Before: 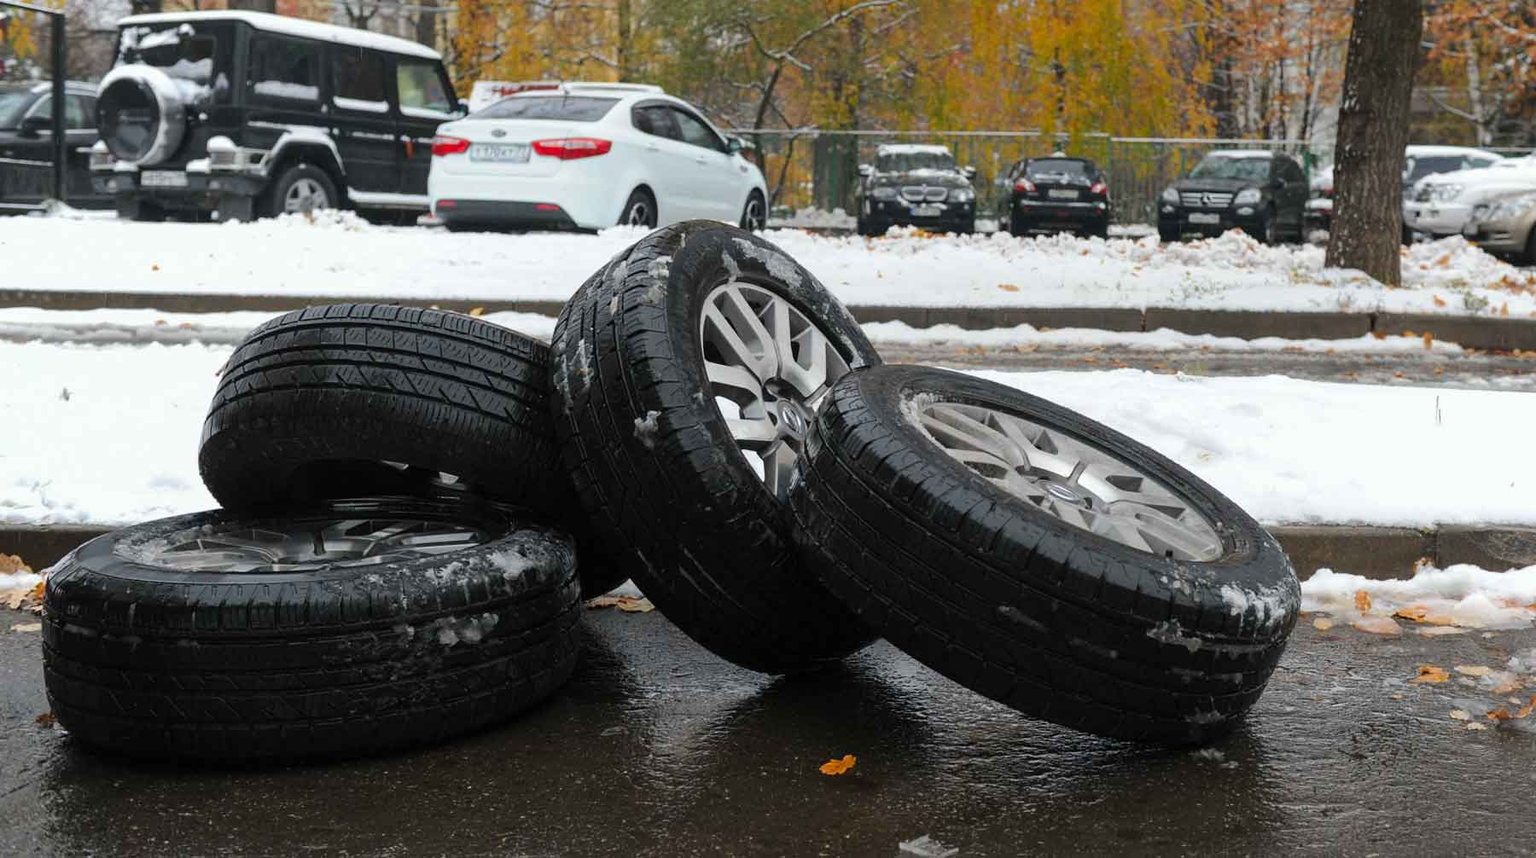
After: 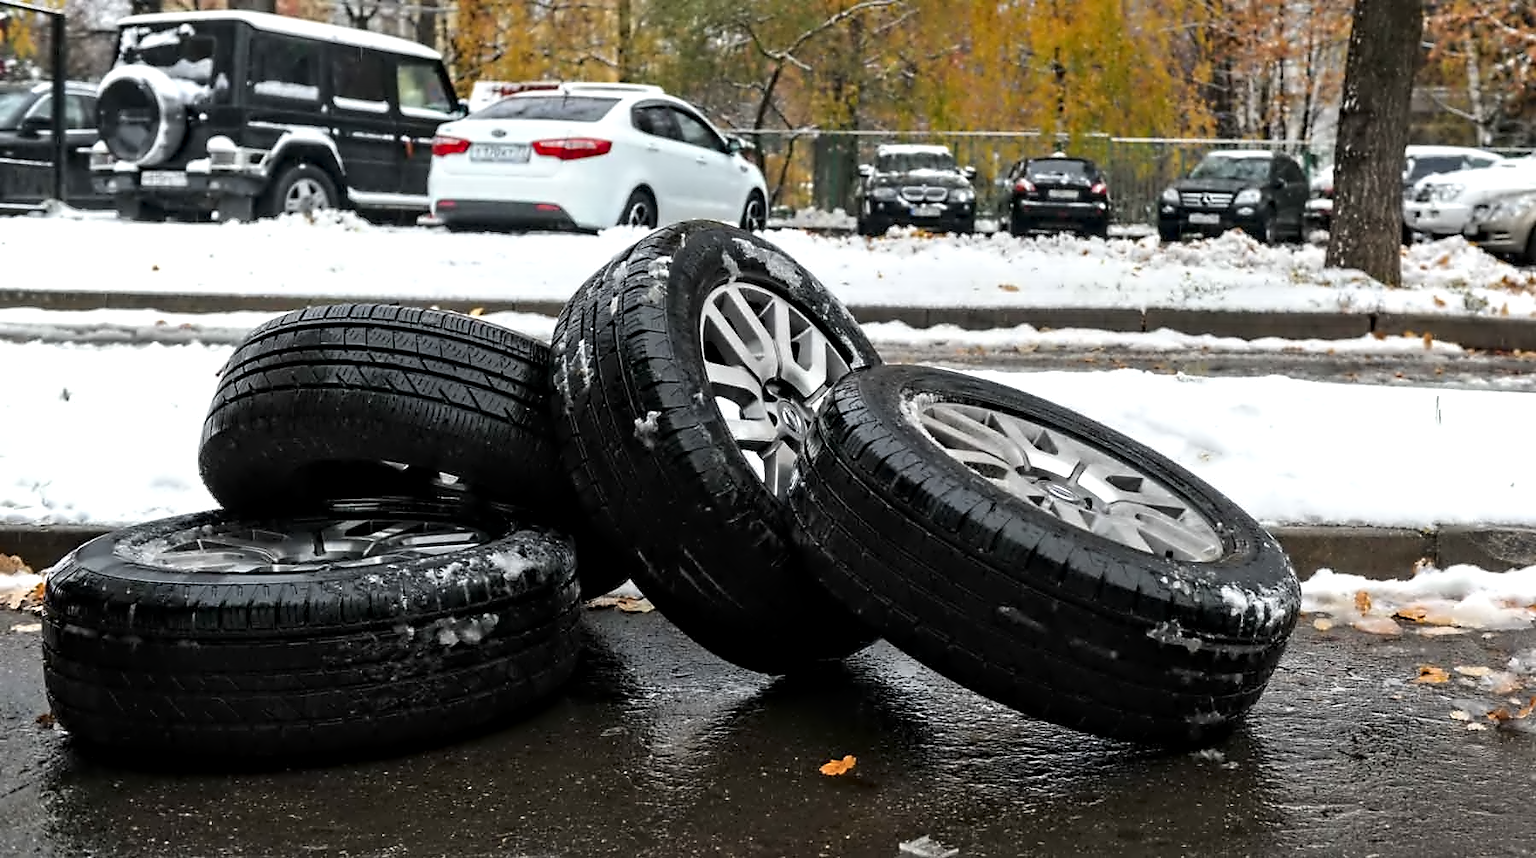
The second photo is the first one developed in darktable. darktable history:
contrast equalizer: octaves 7, y [[0.5, 0.542, 0.583, 0.625, 0.667, 0.708], [0.5 ×6], [0.5 ×6], [0, 0.033, 0.067, 0.1, 0.133, 0.167], [0, 0.05, 0.1, 0.15, 0.2, 0.25]]
exposure: black level correction 0.001, exposure 0.14 EV, compensate highlight preservation false
